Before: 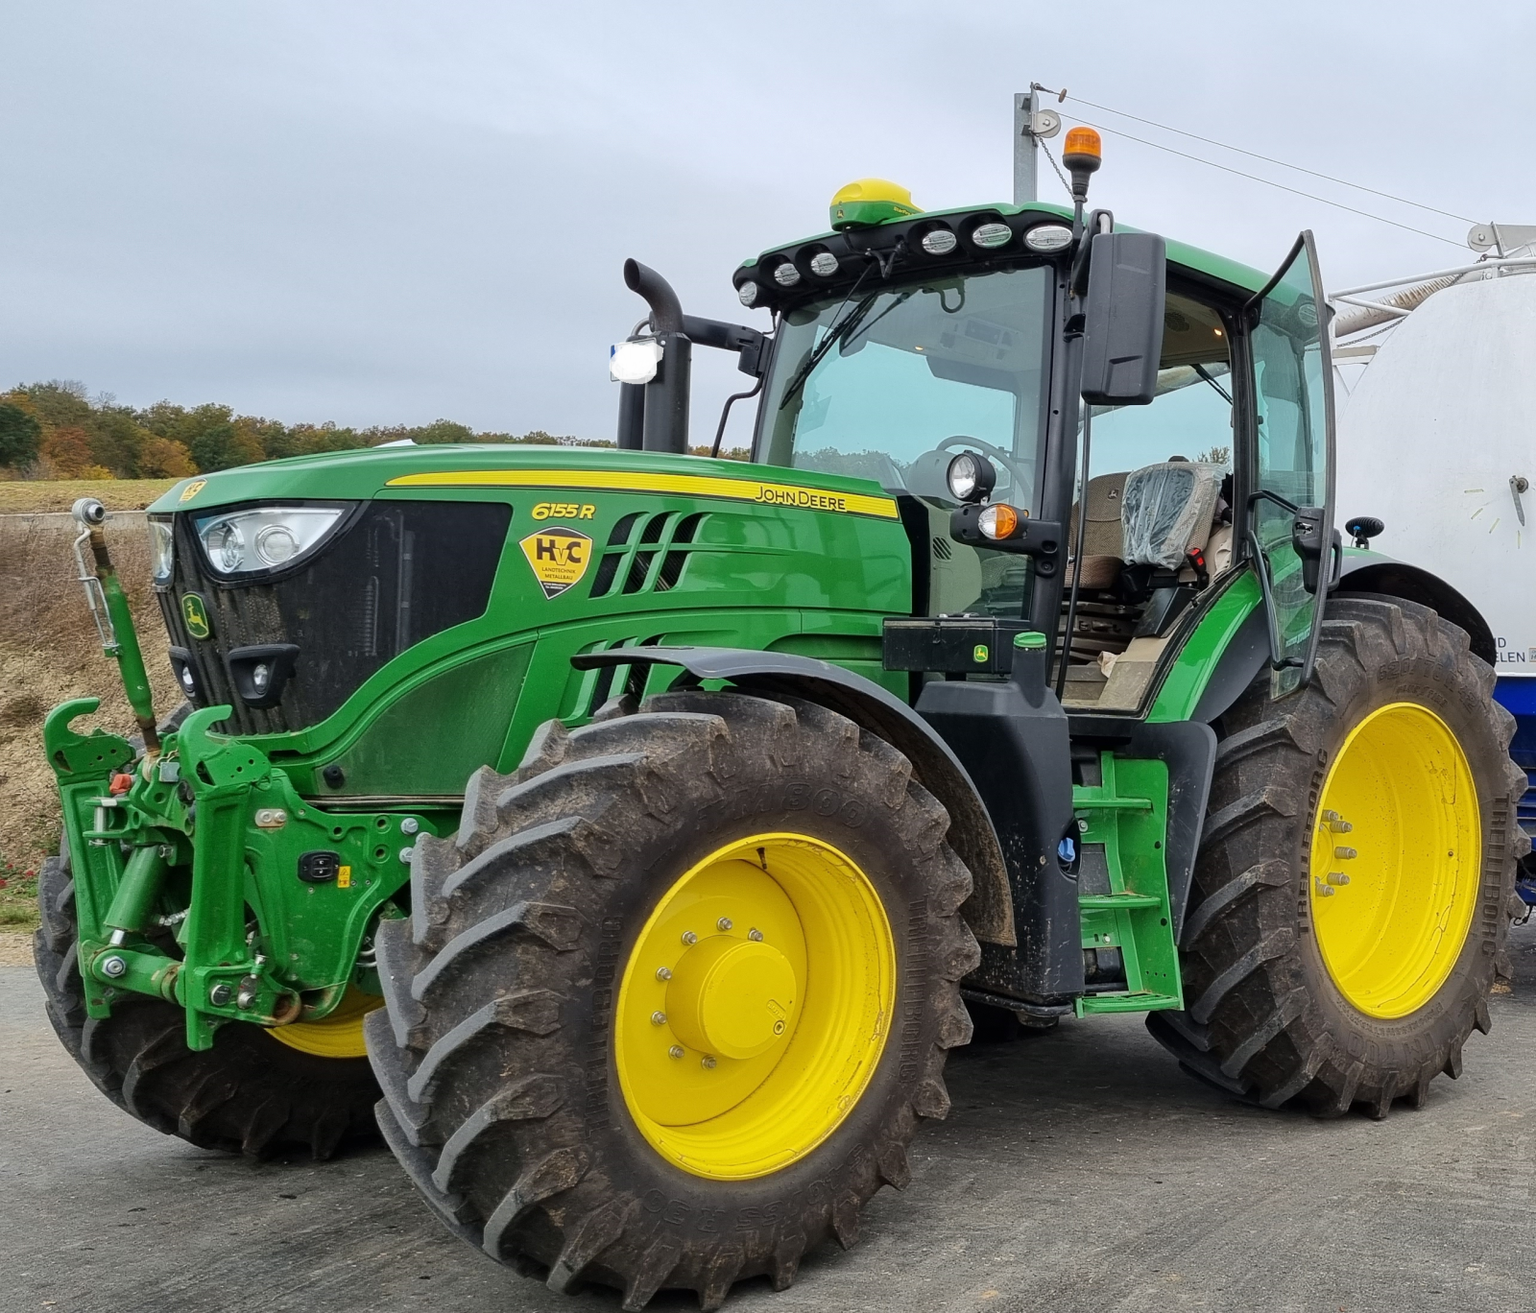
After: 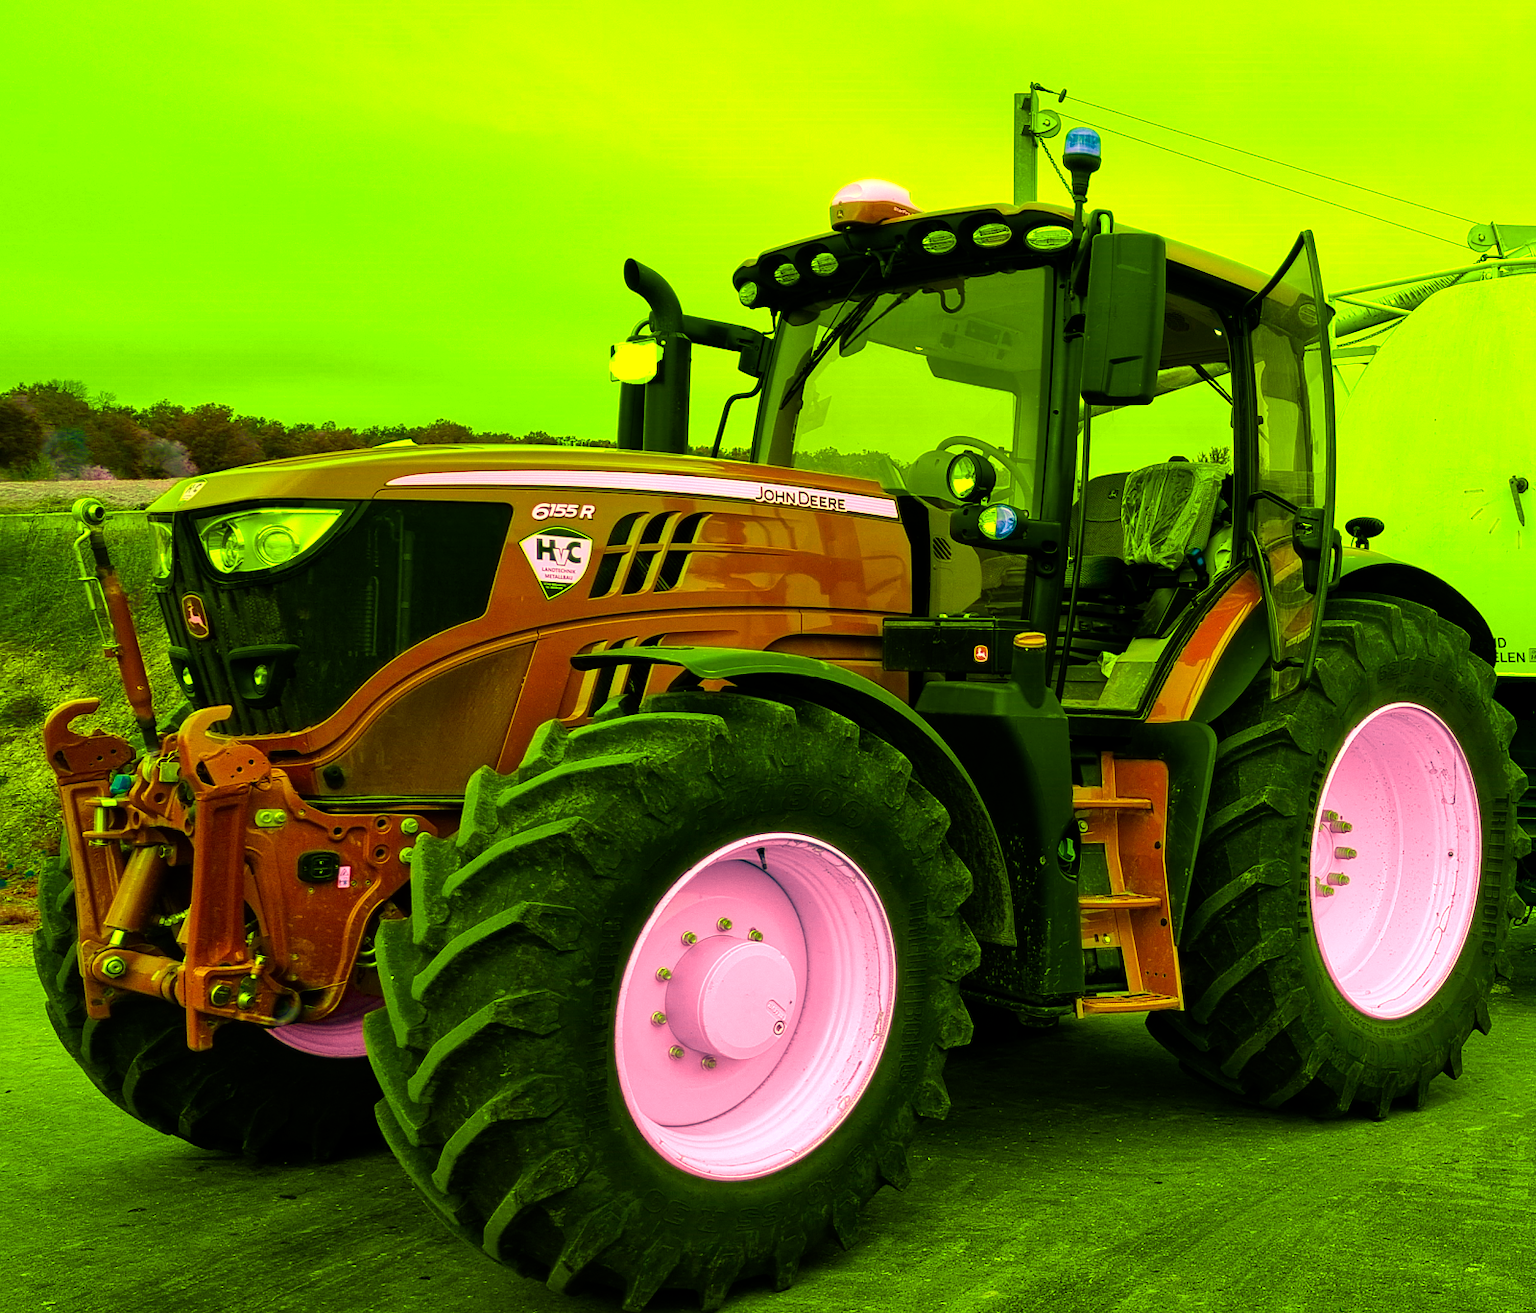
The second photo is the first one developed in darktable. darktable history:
velvia: on, module defaults
color balance rgb: highlights gain › chroma 1.35%, highlights gain › hue 55.01°, perceptual saturation grading › global saturation 26.458%, perceptual saturation grading › highlights -27.934%, perceptual saturation grading › mid-tones 15.203%, perceptual saturation grading › shadows 34.31%, hue shift -149.18°, contrast 35.067%, saturation formula JzAzBz (2021)
color calibration: output R [0.948, 0.091, -0.04, 0], output G [-0.3, 1.384, -0.085, 0], output B [-0.108, 0.061, 1.08, 0], gray › normalize channels true, illuminant as shot in camera, x 0.483, y 0.431, temperature 2417.53 K, gamut compression 0.012
